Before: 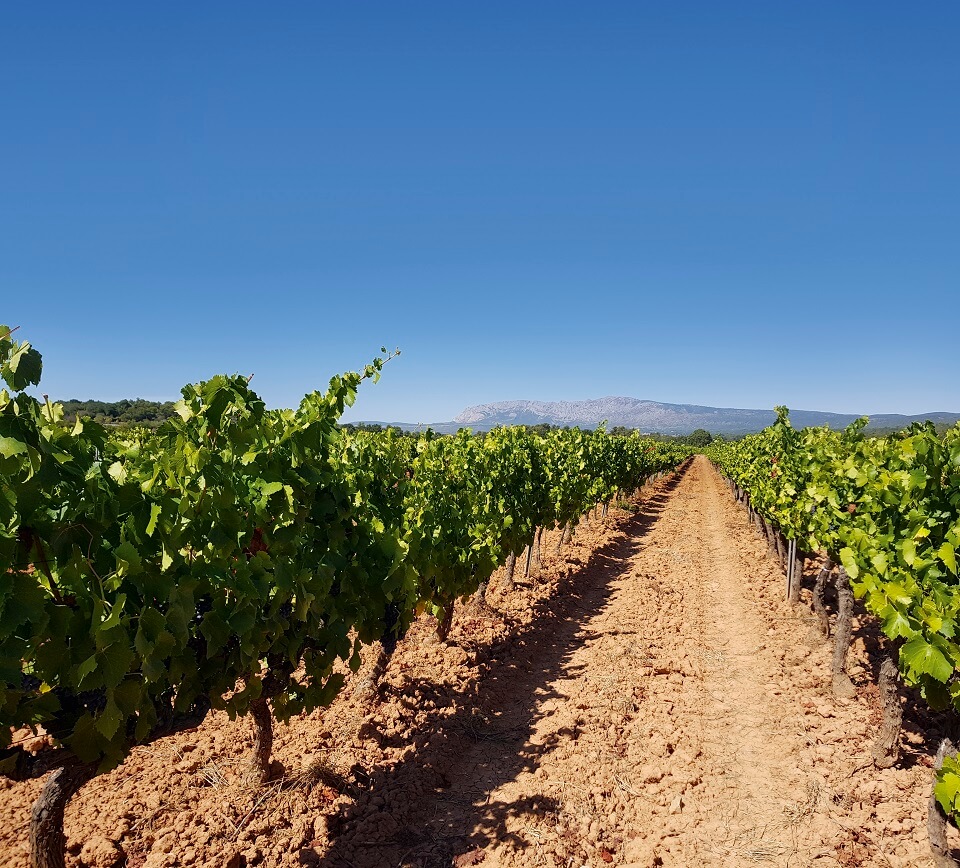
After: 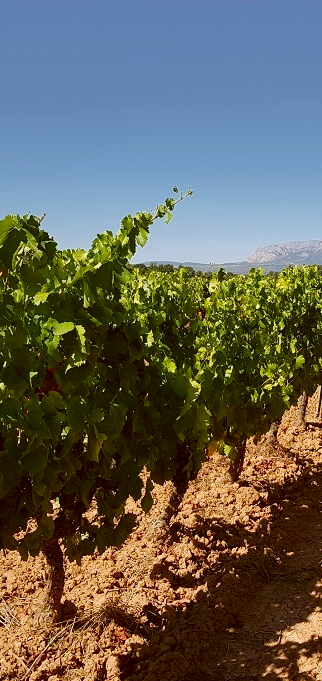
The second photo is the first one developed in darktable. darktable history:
color correction: highlights a* -0.482, highlights b* 0.161, shadows a* 4.66, shadows b* 20.72
exposure: compensate highlight preservation false
crop and rotate: left 21.77%, top 18.528%, right 44.676%, bottom 2.997%
